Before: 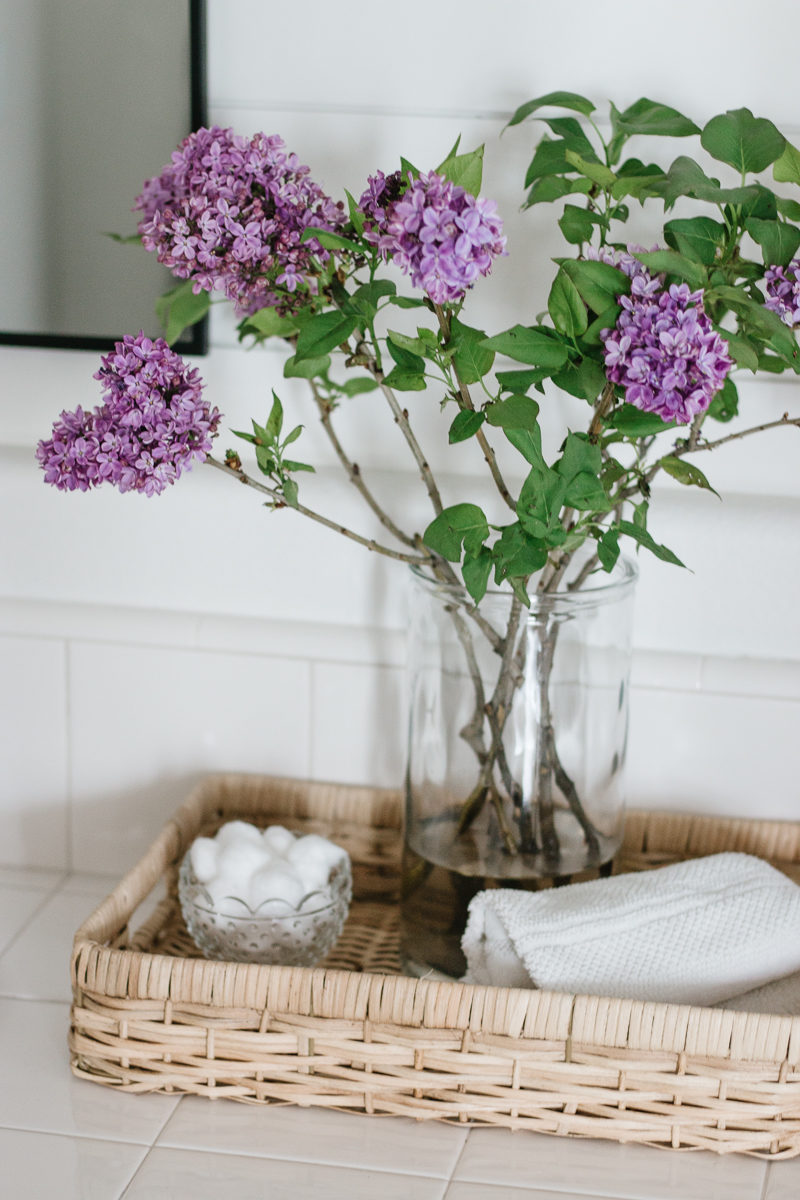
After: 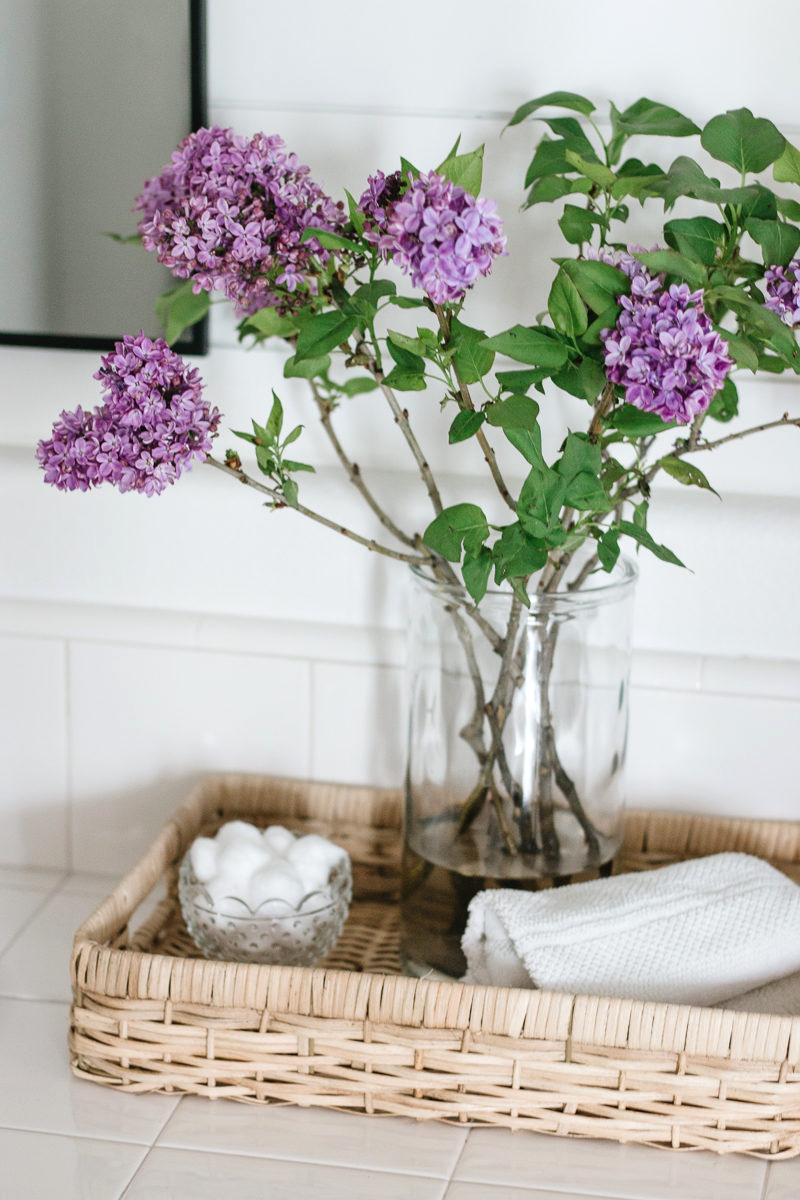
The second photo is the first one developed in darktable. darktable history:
levels: white 99.94%, levels [0, 0.474, 0.947]
